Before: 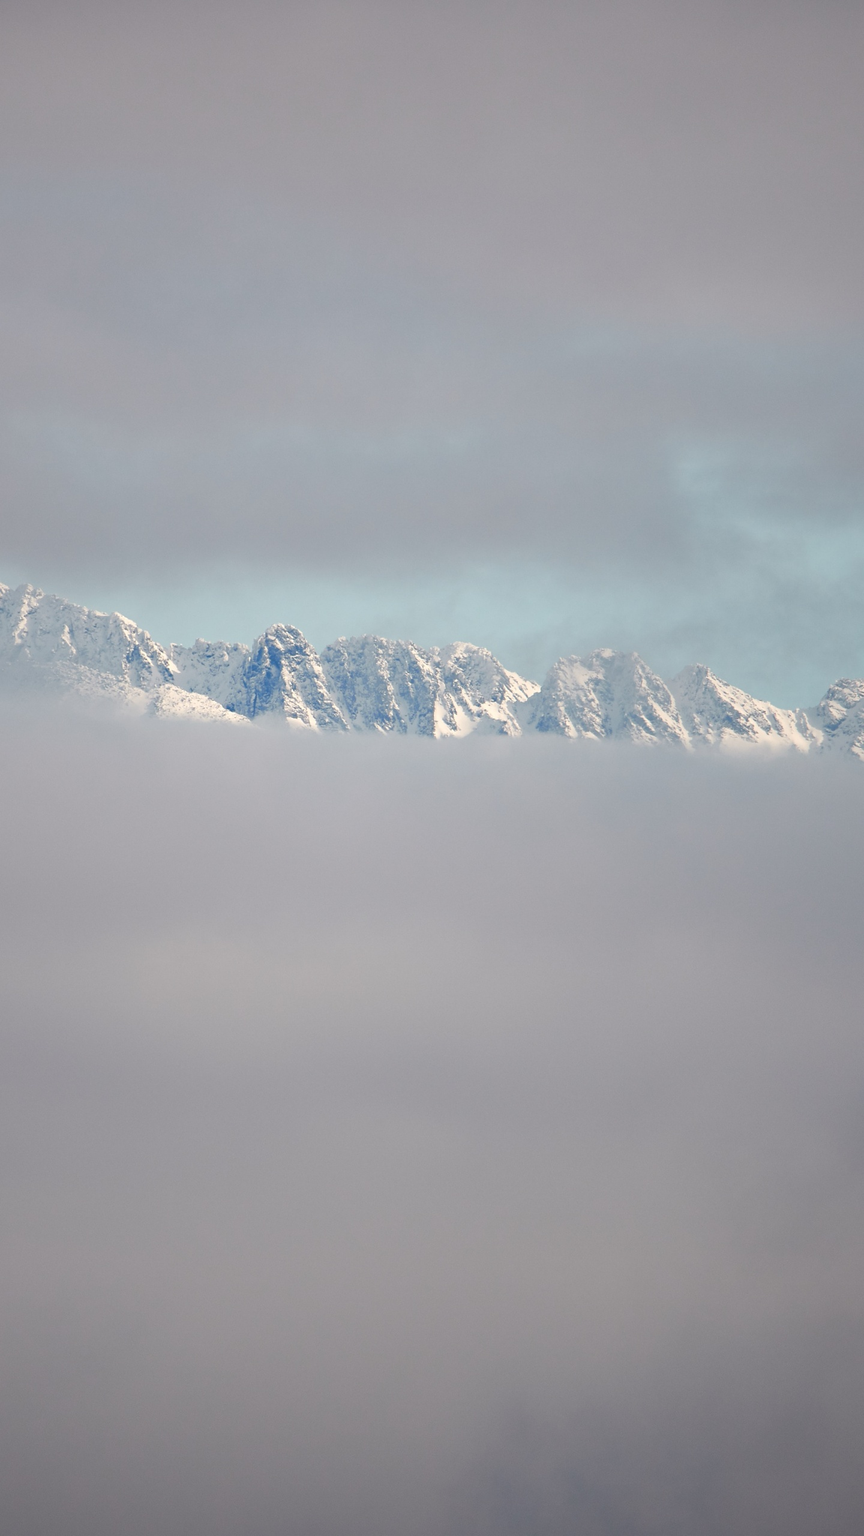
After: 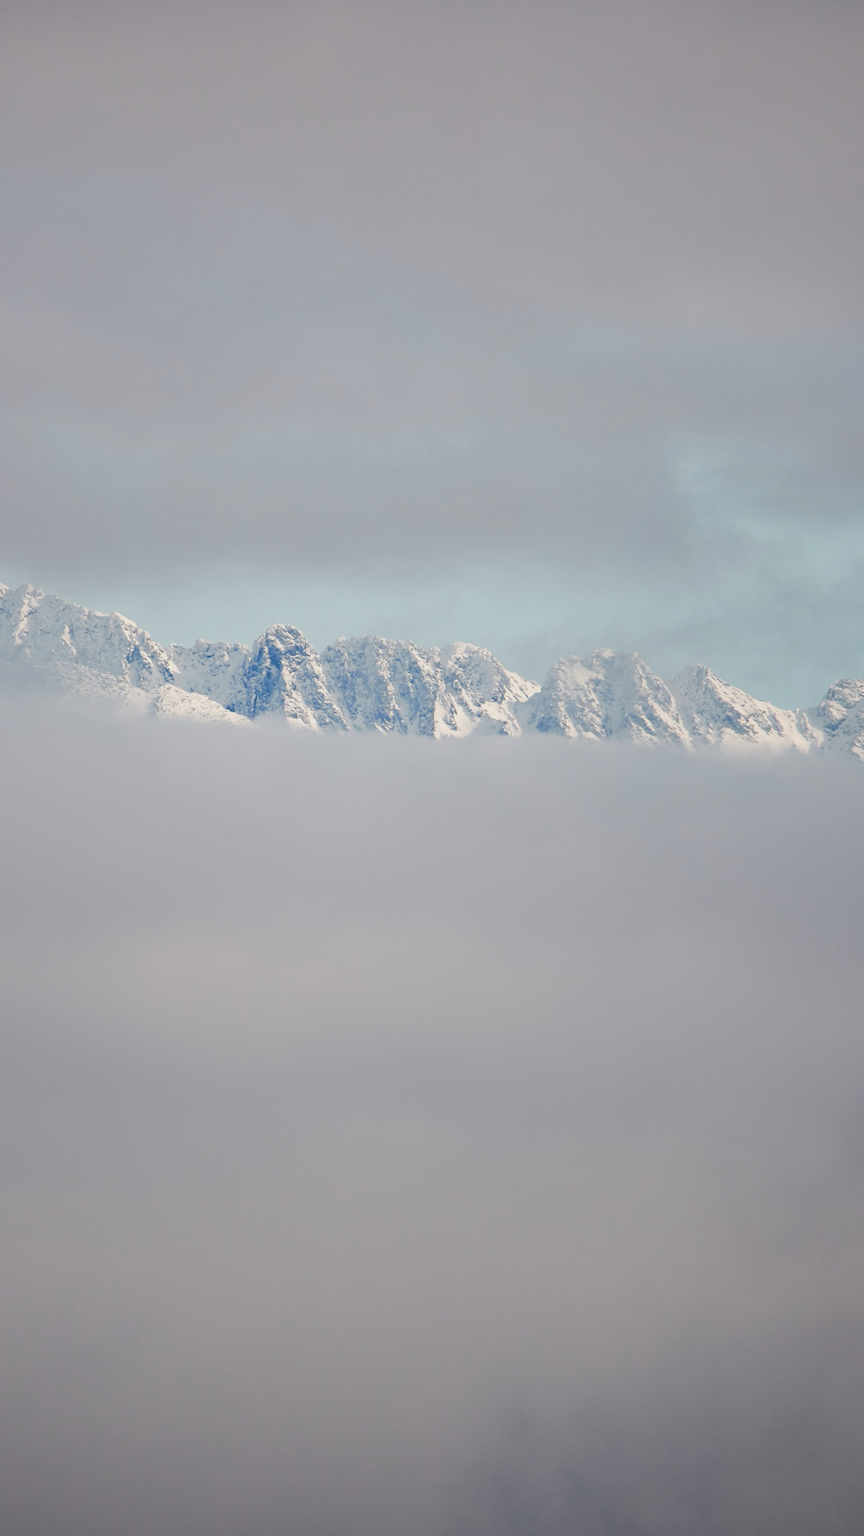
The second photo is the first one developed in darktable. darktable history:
filmic rgb: black relative exposure -5.1 EV, white relative exposure 3.54 EV, hardness 3.17, contrast 1.186, highlights saturation mix -49.21%
